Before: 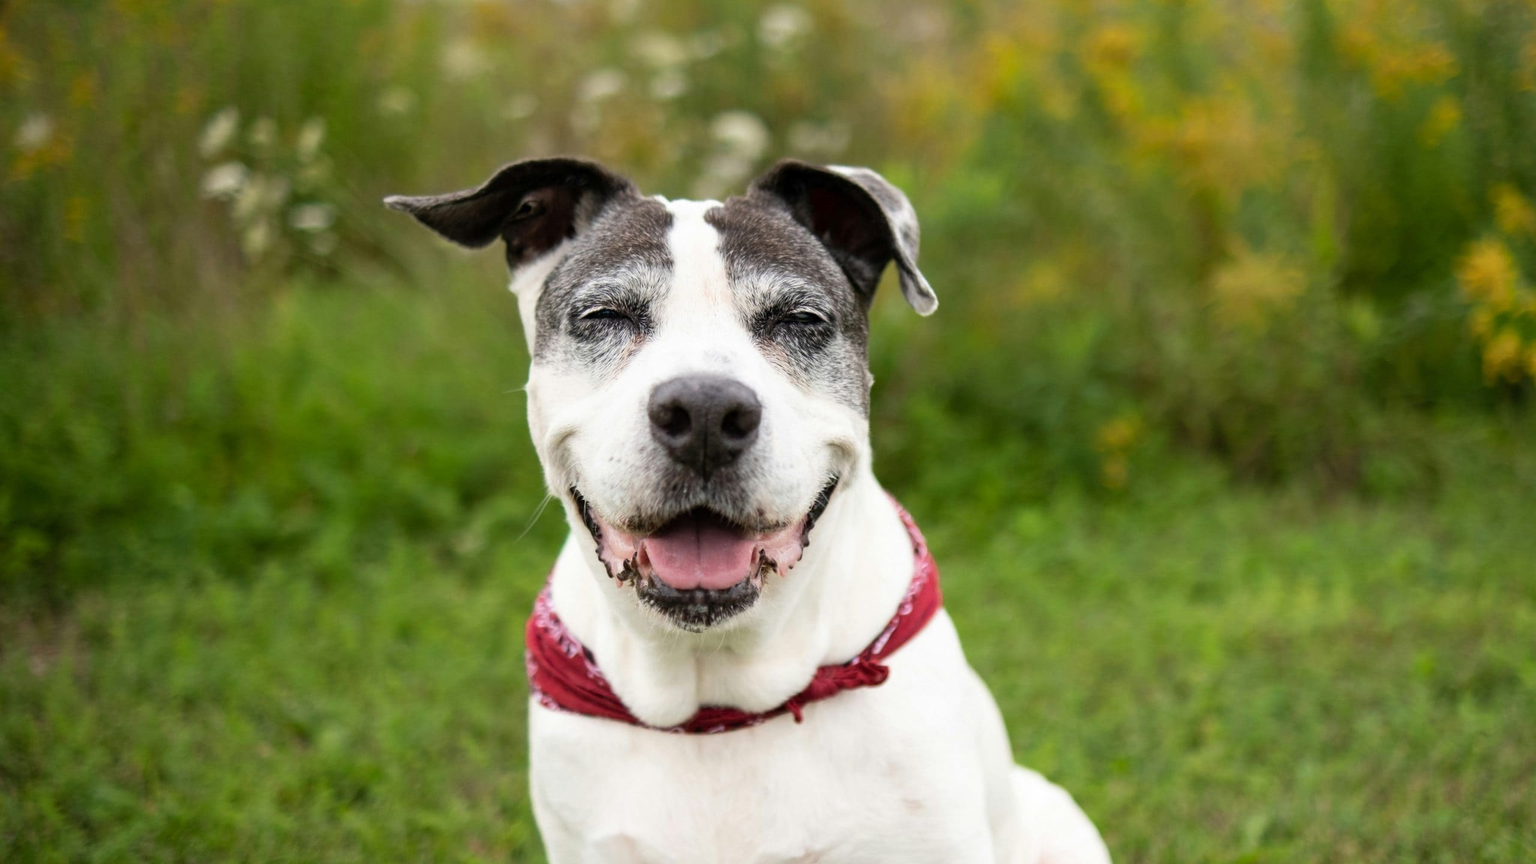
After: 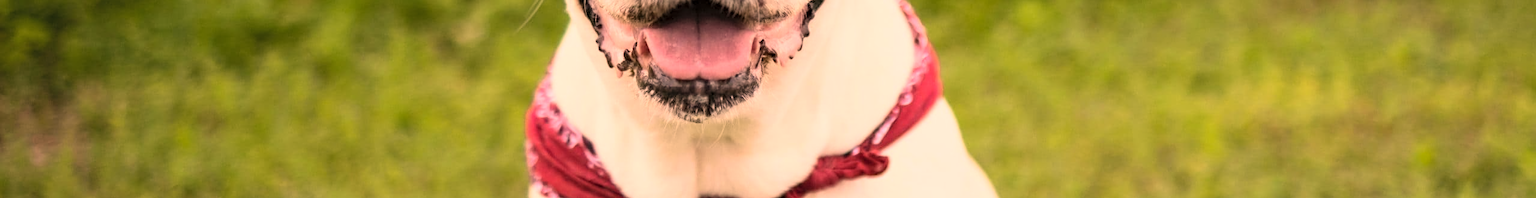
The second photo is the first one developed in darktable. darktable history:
crop and rotate: top 59.029%, bottom 17.938%
contrast equalizer: octaves 7, y [[0.502, 0.505, 0.512, 0.529, 0.564, 0.588], [0.5 ×6], [0.502, 0.505, 0.512, 0.529, 0.564, 0.588], [0, 0.001, 0.001, 0.004, 0.008, 0.011], [0, 0.001, 0.001, 0.004, 0.008, 0.011]]
contrast brightness saturation: contrast 0.141, brightness 0.212
color correction: highlights a* 22.6, highlights b* 21.46
